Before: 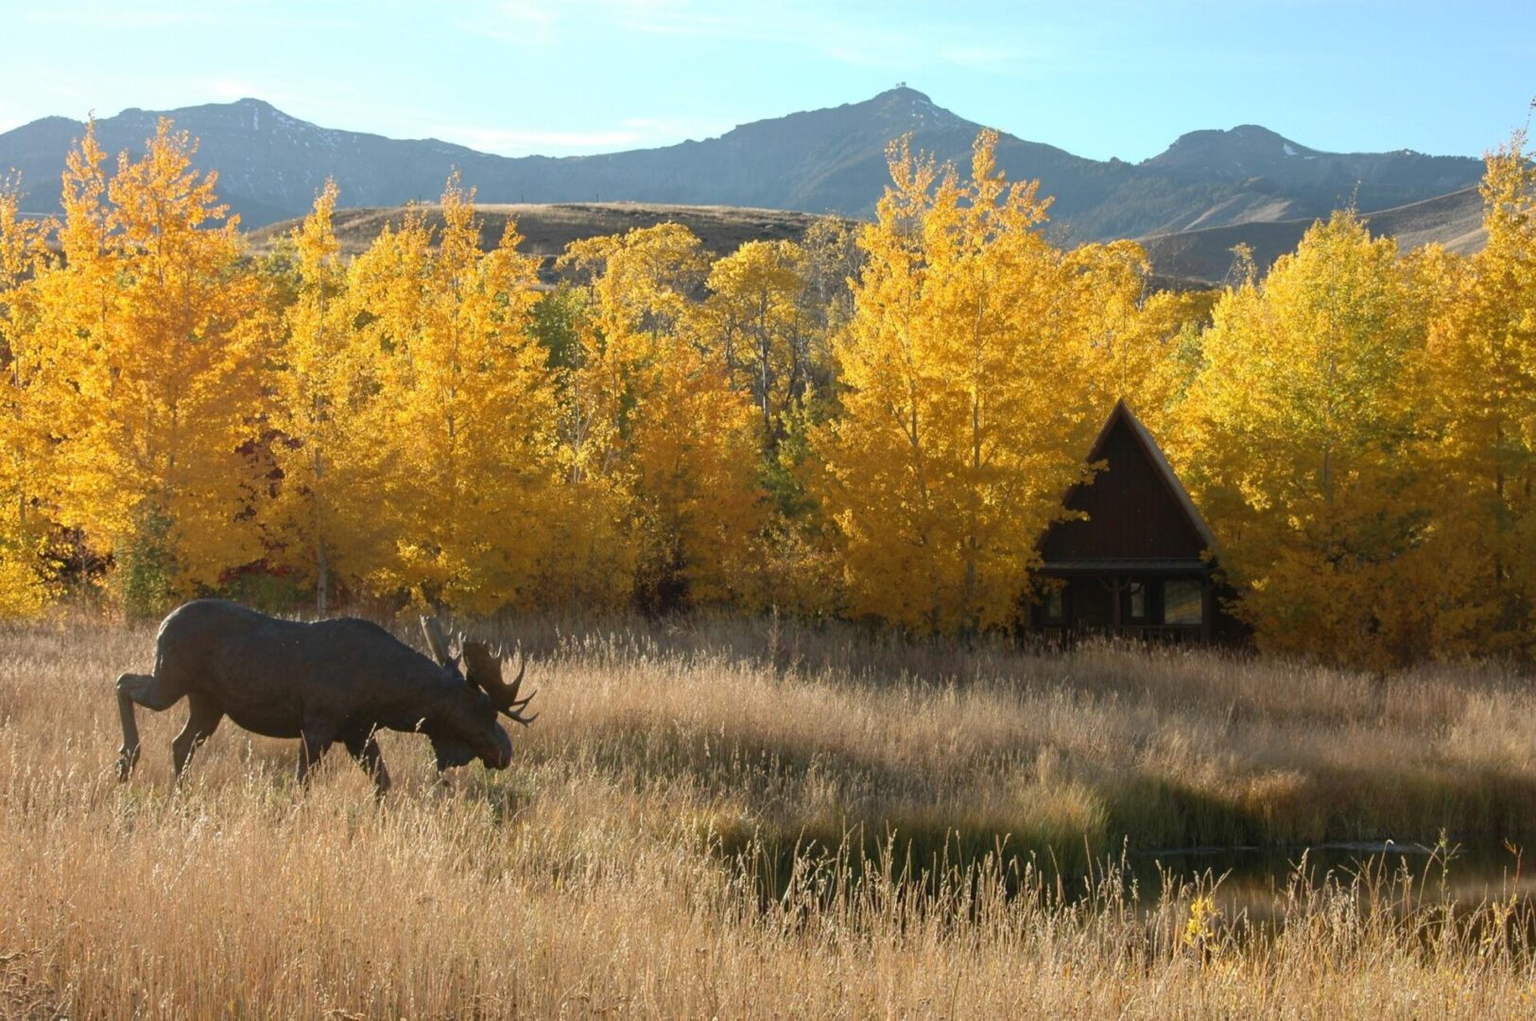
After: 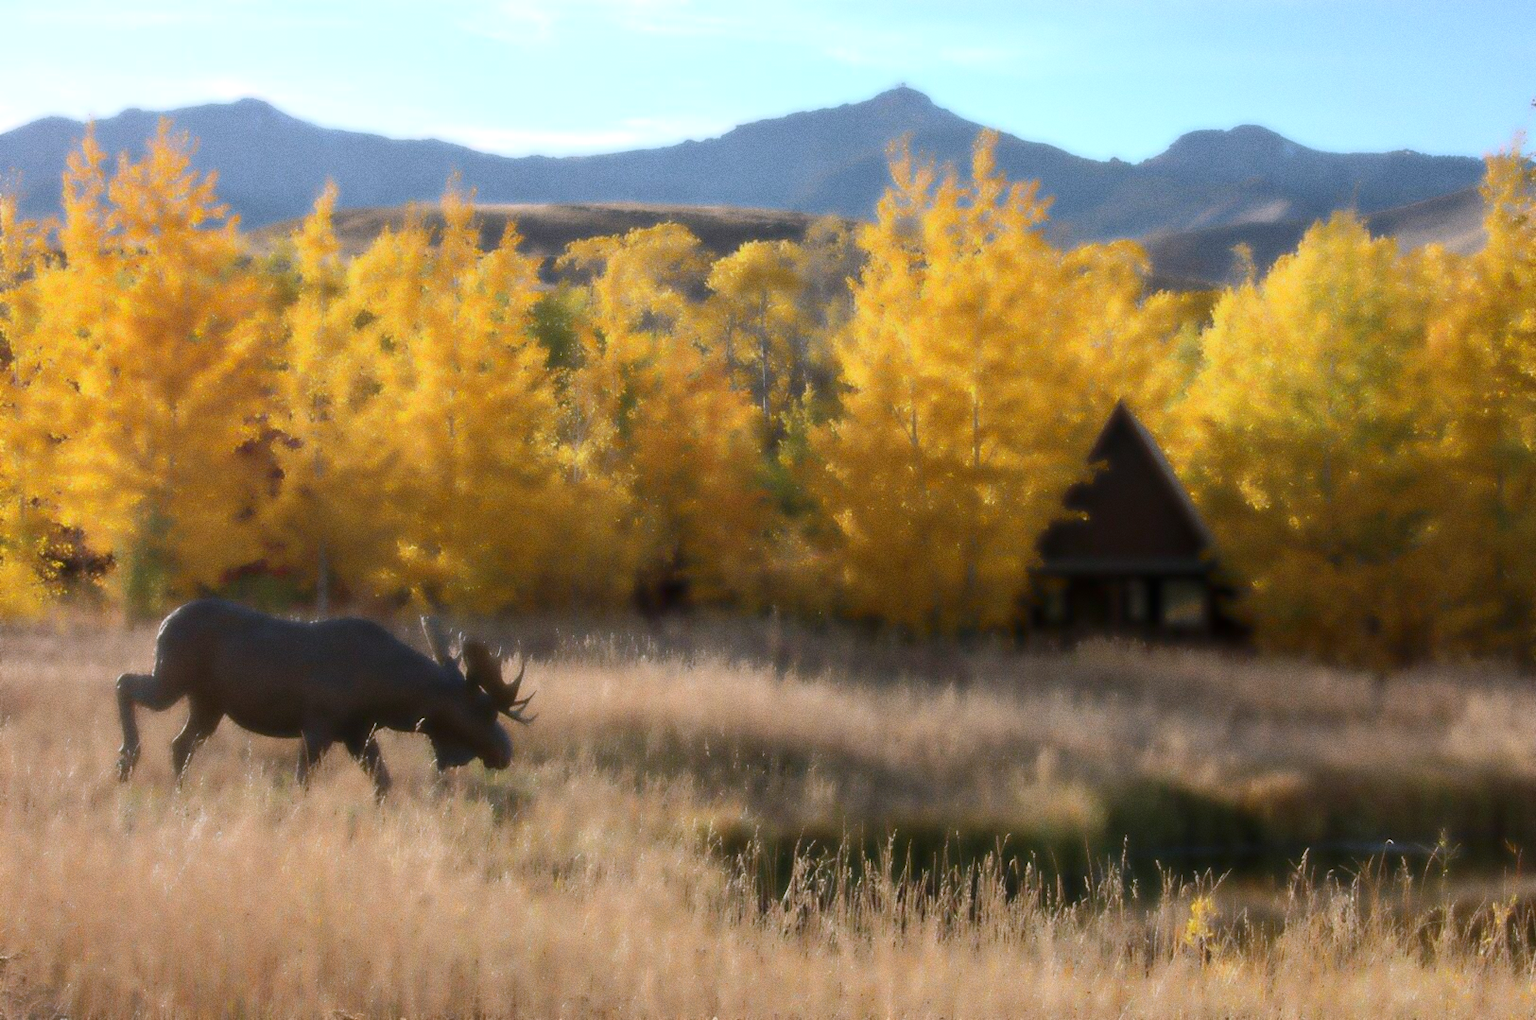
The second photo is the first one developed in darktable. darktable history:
local contrast: on, module defaults
lowpass: radius 4, soften with bilateral filter, unbound 0
grain: coarseness 0.09 ISO
white balance: red 1.004, blue 1.096
